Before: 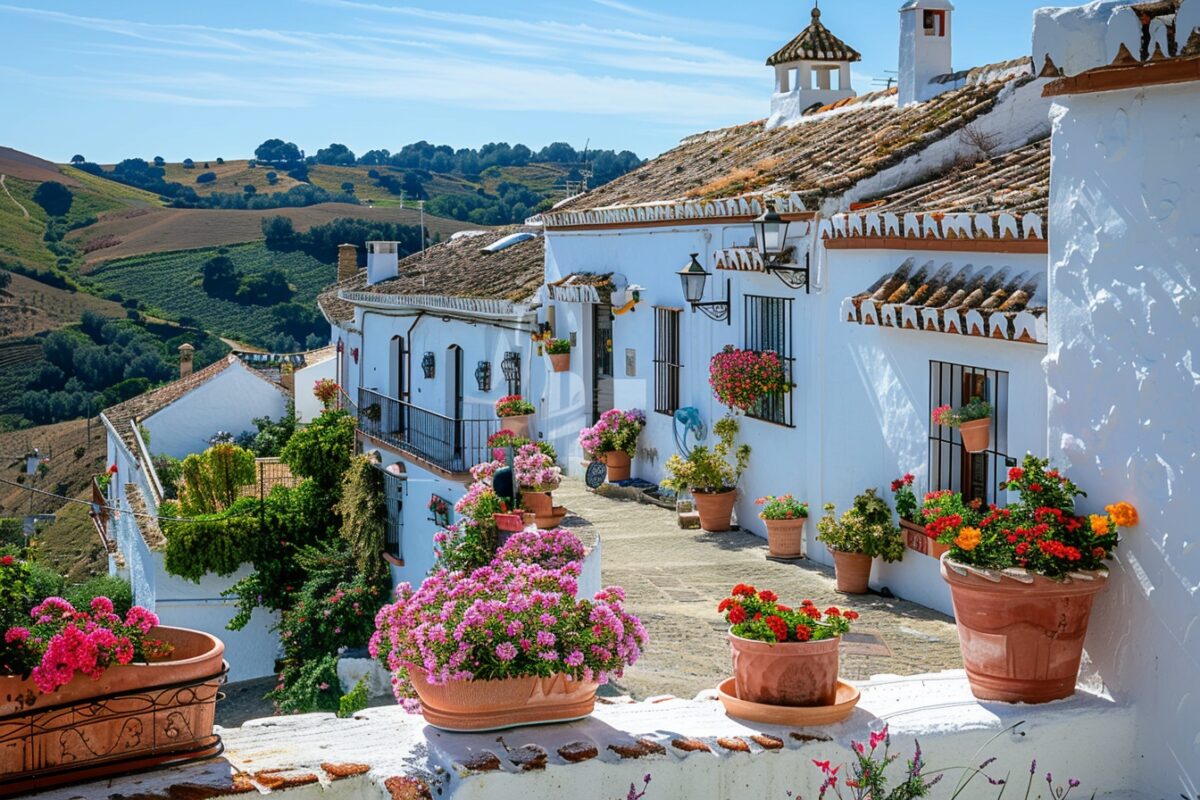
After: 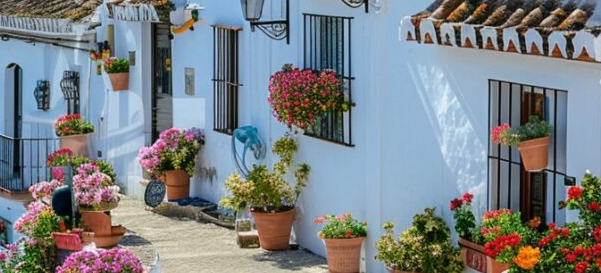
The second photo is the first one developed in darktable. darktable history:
crop: left 36.753%, top 35.237%, right 13.104%, bottom 30.57%
